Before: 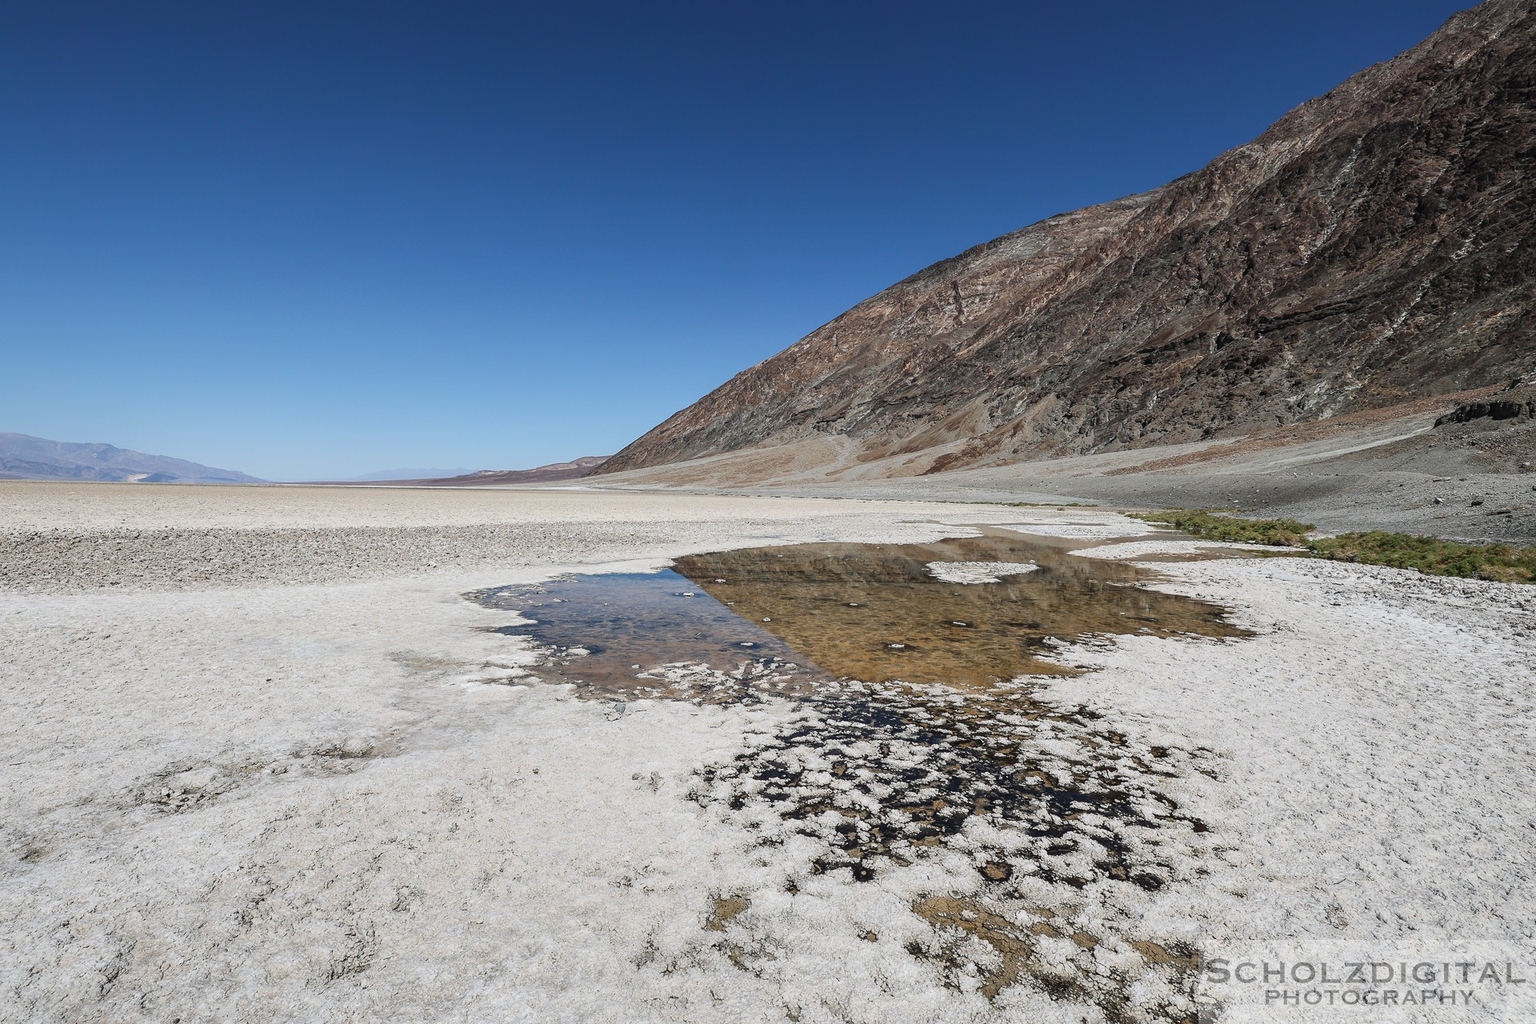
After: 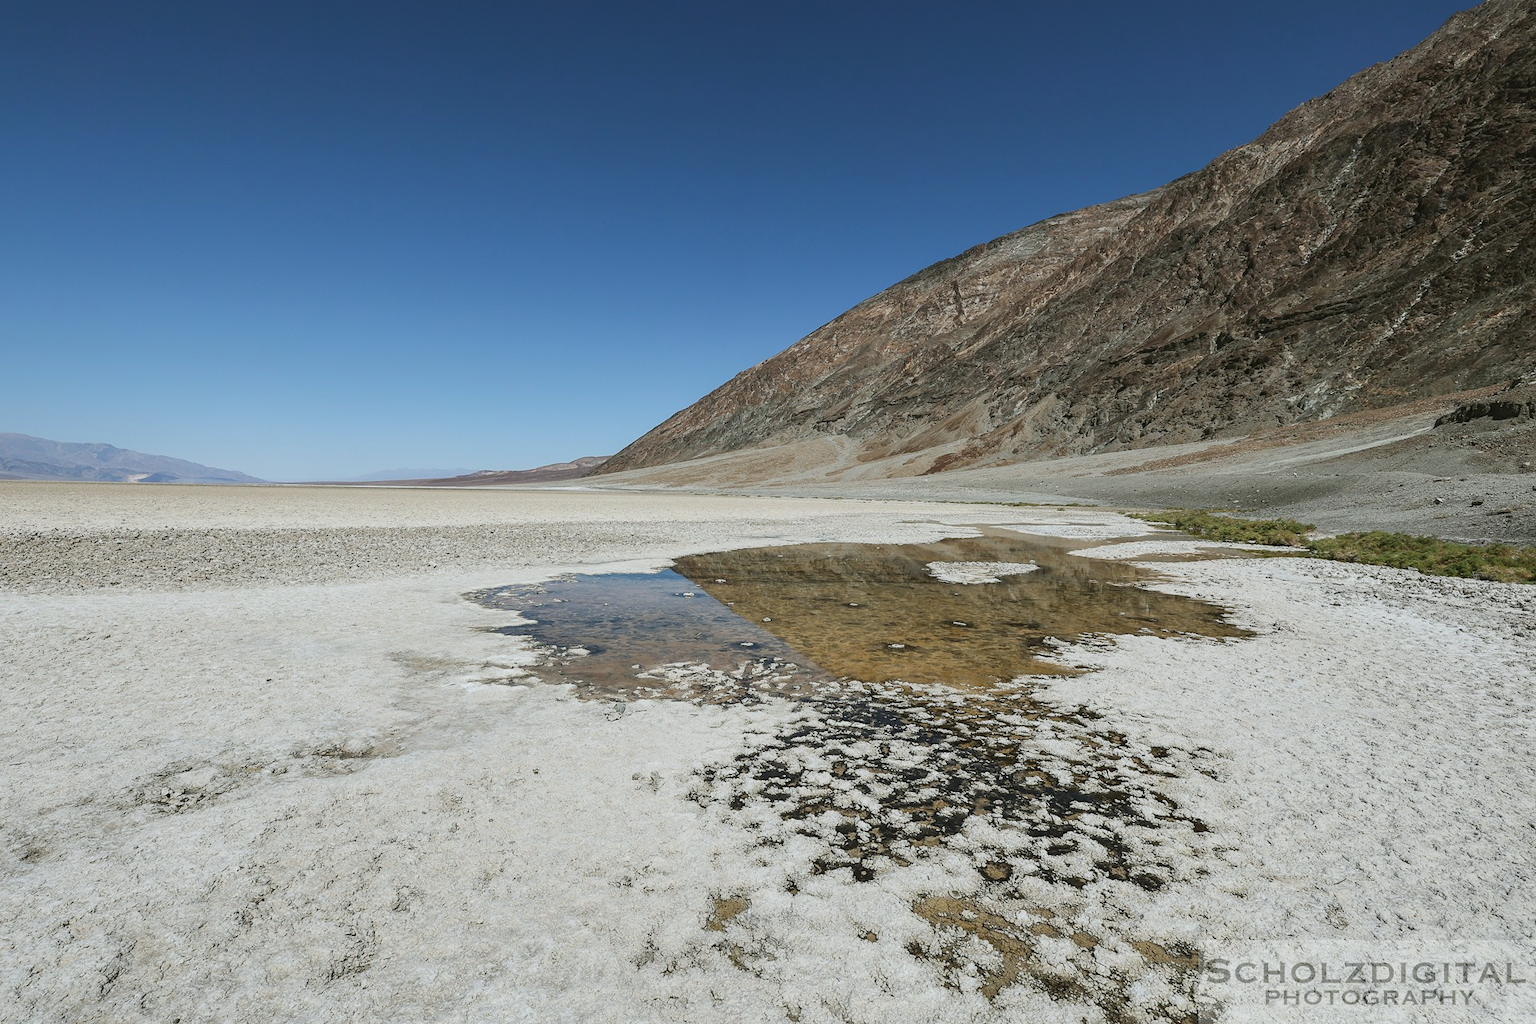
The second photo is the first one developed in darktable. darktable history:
color balance: mode lift, gamma, gain (sRGB), lift [1.04, 1, 1, 0.97], gamma [1.01, 1, 1, 0.97], gain [0.96, 1, 1, 0.97]
white balance: red 0.98, blue 1.034
